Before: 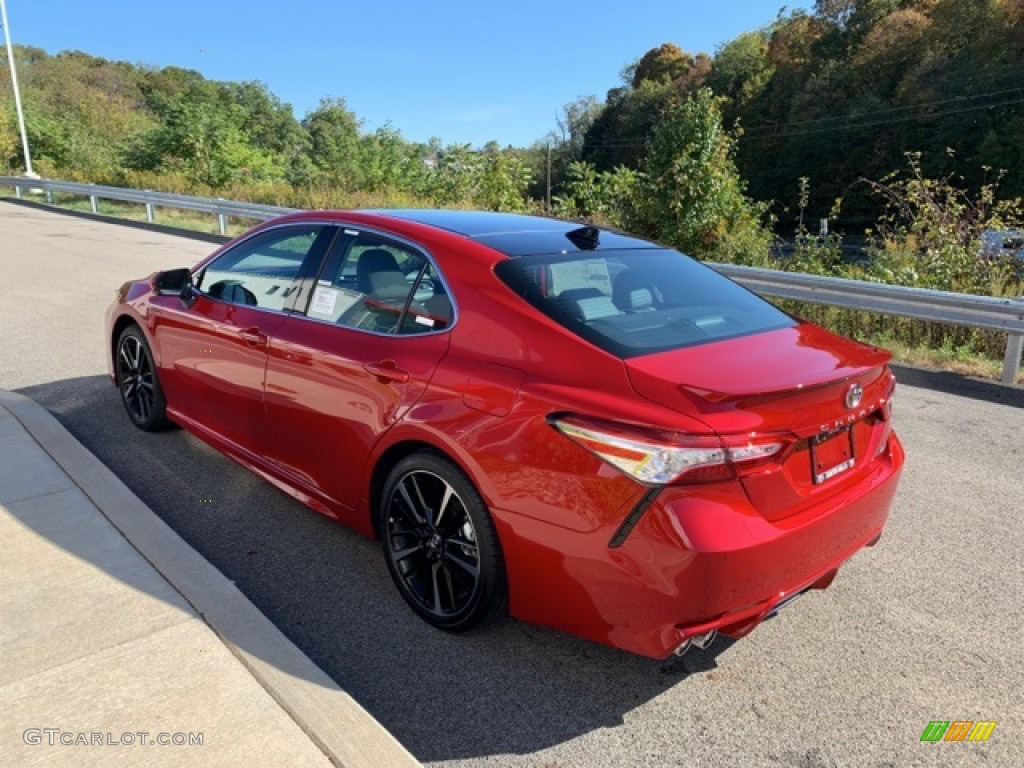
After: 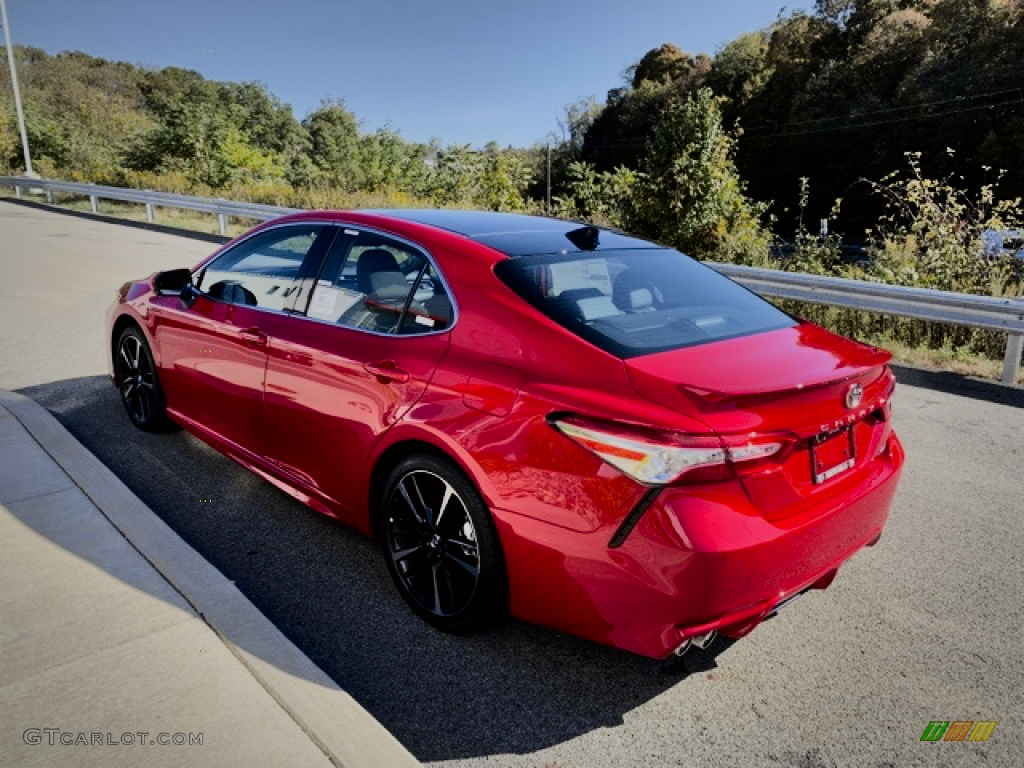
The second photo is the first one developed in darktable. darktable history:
tone equalizer: -8 EV -0.422 EV, -7 EV -0.428 EV, -6 EV -0.37 EV, -5 EV -0.249 EV, -3 EV 0.233 EV, -2 EV 0.319 EV, -1 EV 0.376 EV, +0 EV 0.426 EV, edges refinement/feathering 500, mask exposure compensation -1.57 EV, preserve details no
vignetting: fall-off radius 100.29%, brightness -0.185, saturation -0.294, width/height ratio 1.339
filmic rgb: black relative exposure -7.65 EV, white relative exposure 4.56 EV, hardness 3.61
contrast brightness saturation: contrast 0.05
shadows and highlights: shadows 81.27, white point adjustment -9.04, highlights -61.17, highlights color adjustment 0.424%, soften with gaussian
tone curve: curves: ch0 [(0, 0) (0.087, 0.054) (0.281, 0.245) (0.506, 0.526) (0.8, 0.824) (0.994, 0.955)]; ch1 [(0, 0) (0.27, 0.195) (0.406, 0.435) (0.452, 0.474) (0.495, 0.5) (0.514, 0.508) (0.563, 0.584) (0.654, 0.689) (1, 1)]; ch2 [(0, 0) (0.269, 0.299) (0.459, 0.441) (0.498, 0.499) (0.523, 0.52) (0.551, 0.549) (0.633, 0.625) (0.659, 0.681) (0.718, 0.764) (1, 1)], color space Lab, independent channels, preserve colors none
